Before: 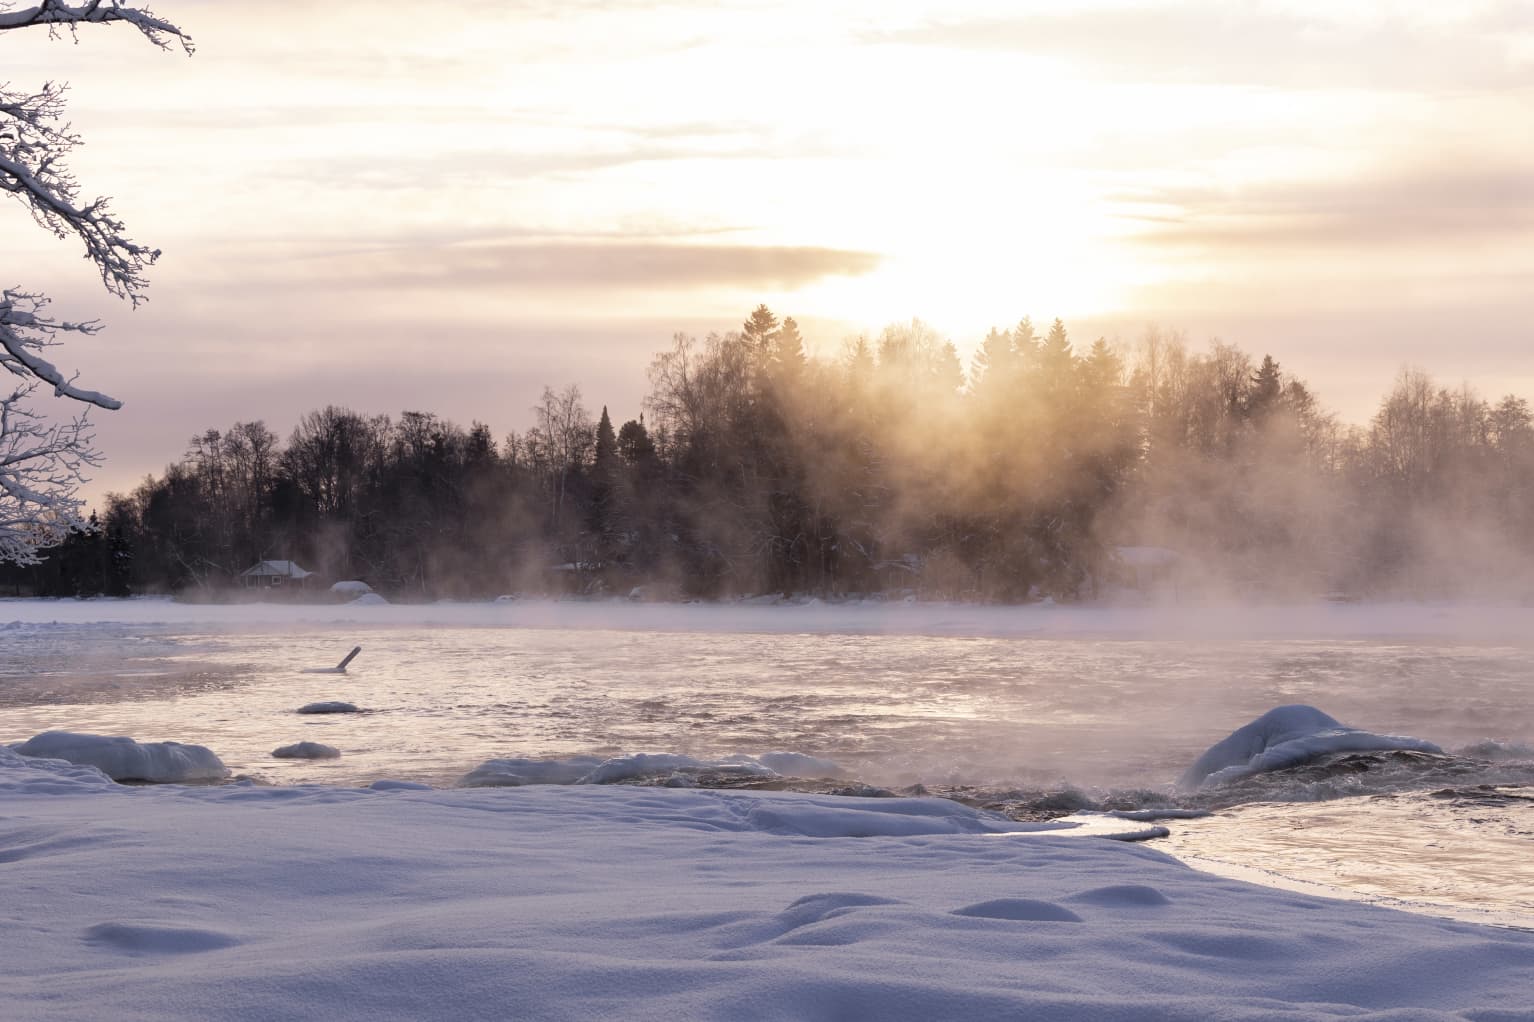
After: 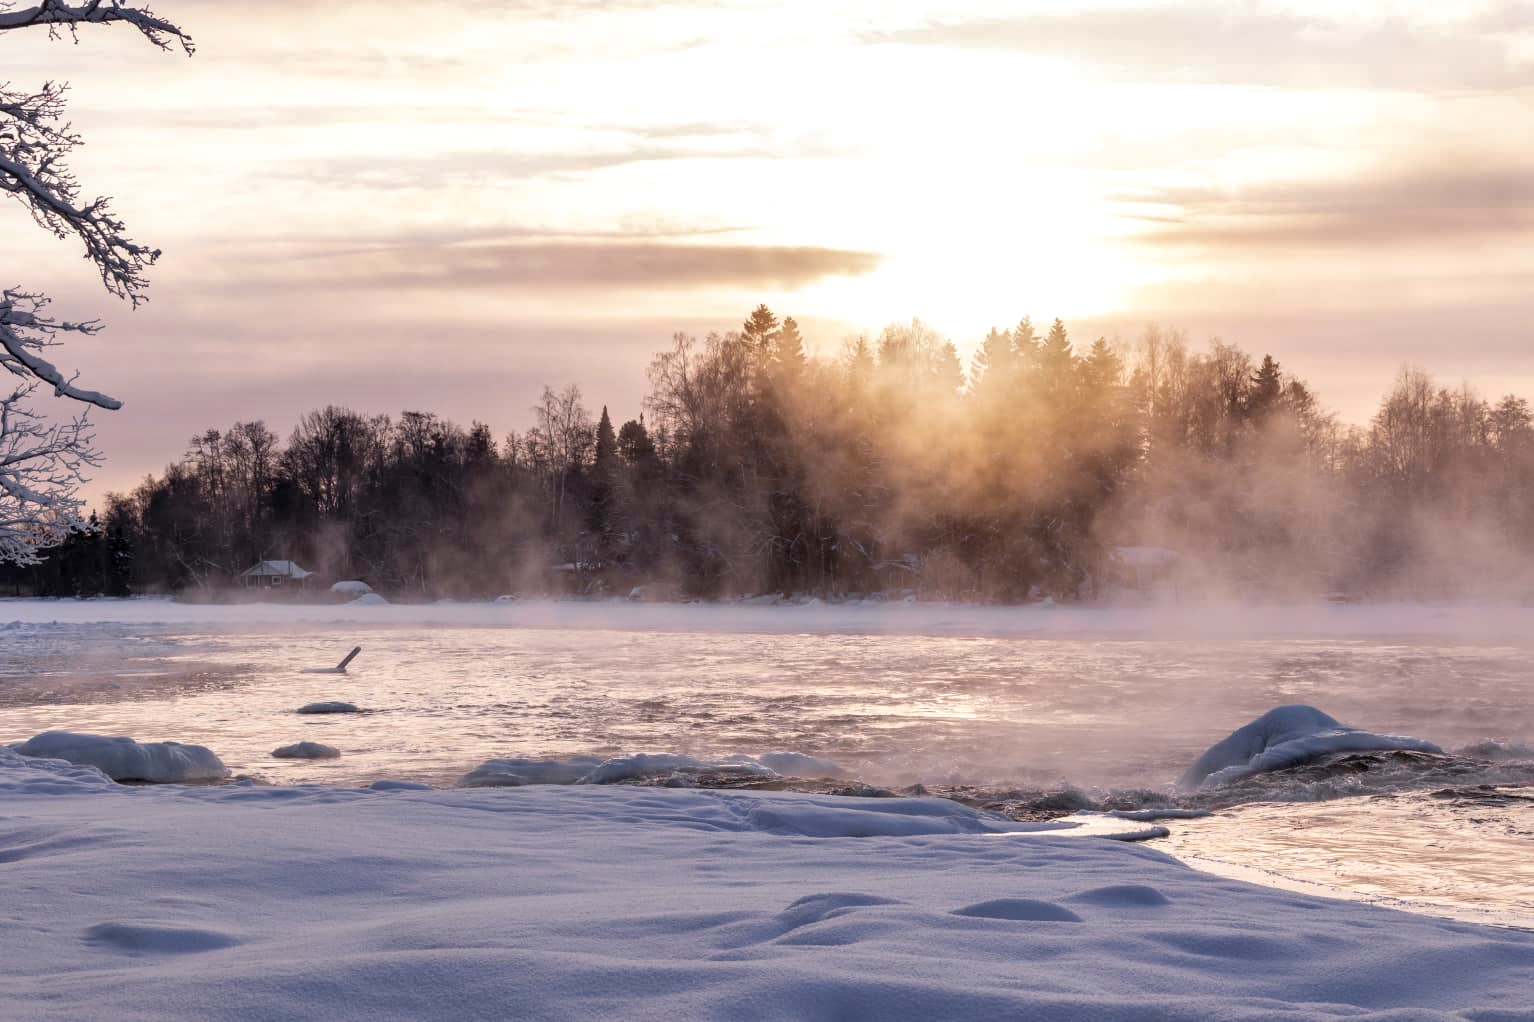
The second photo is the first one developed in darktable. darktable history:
shadows and highlights: shadows 48.04, highlights -40.55, soften with gaussian
exposure: compensate highlight preservation false
local contrast: on, module defaults
tone equalizer: smoothing diameter 2.04%, edges refinement/feathering 19.64, mask exposure compensation -1.57 EV, filter diffusion 5
